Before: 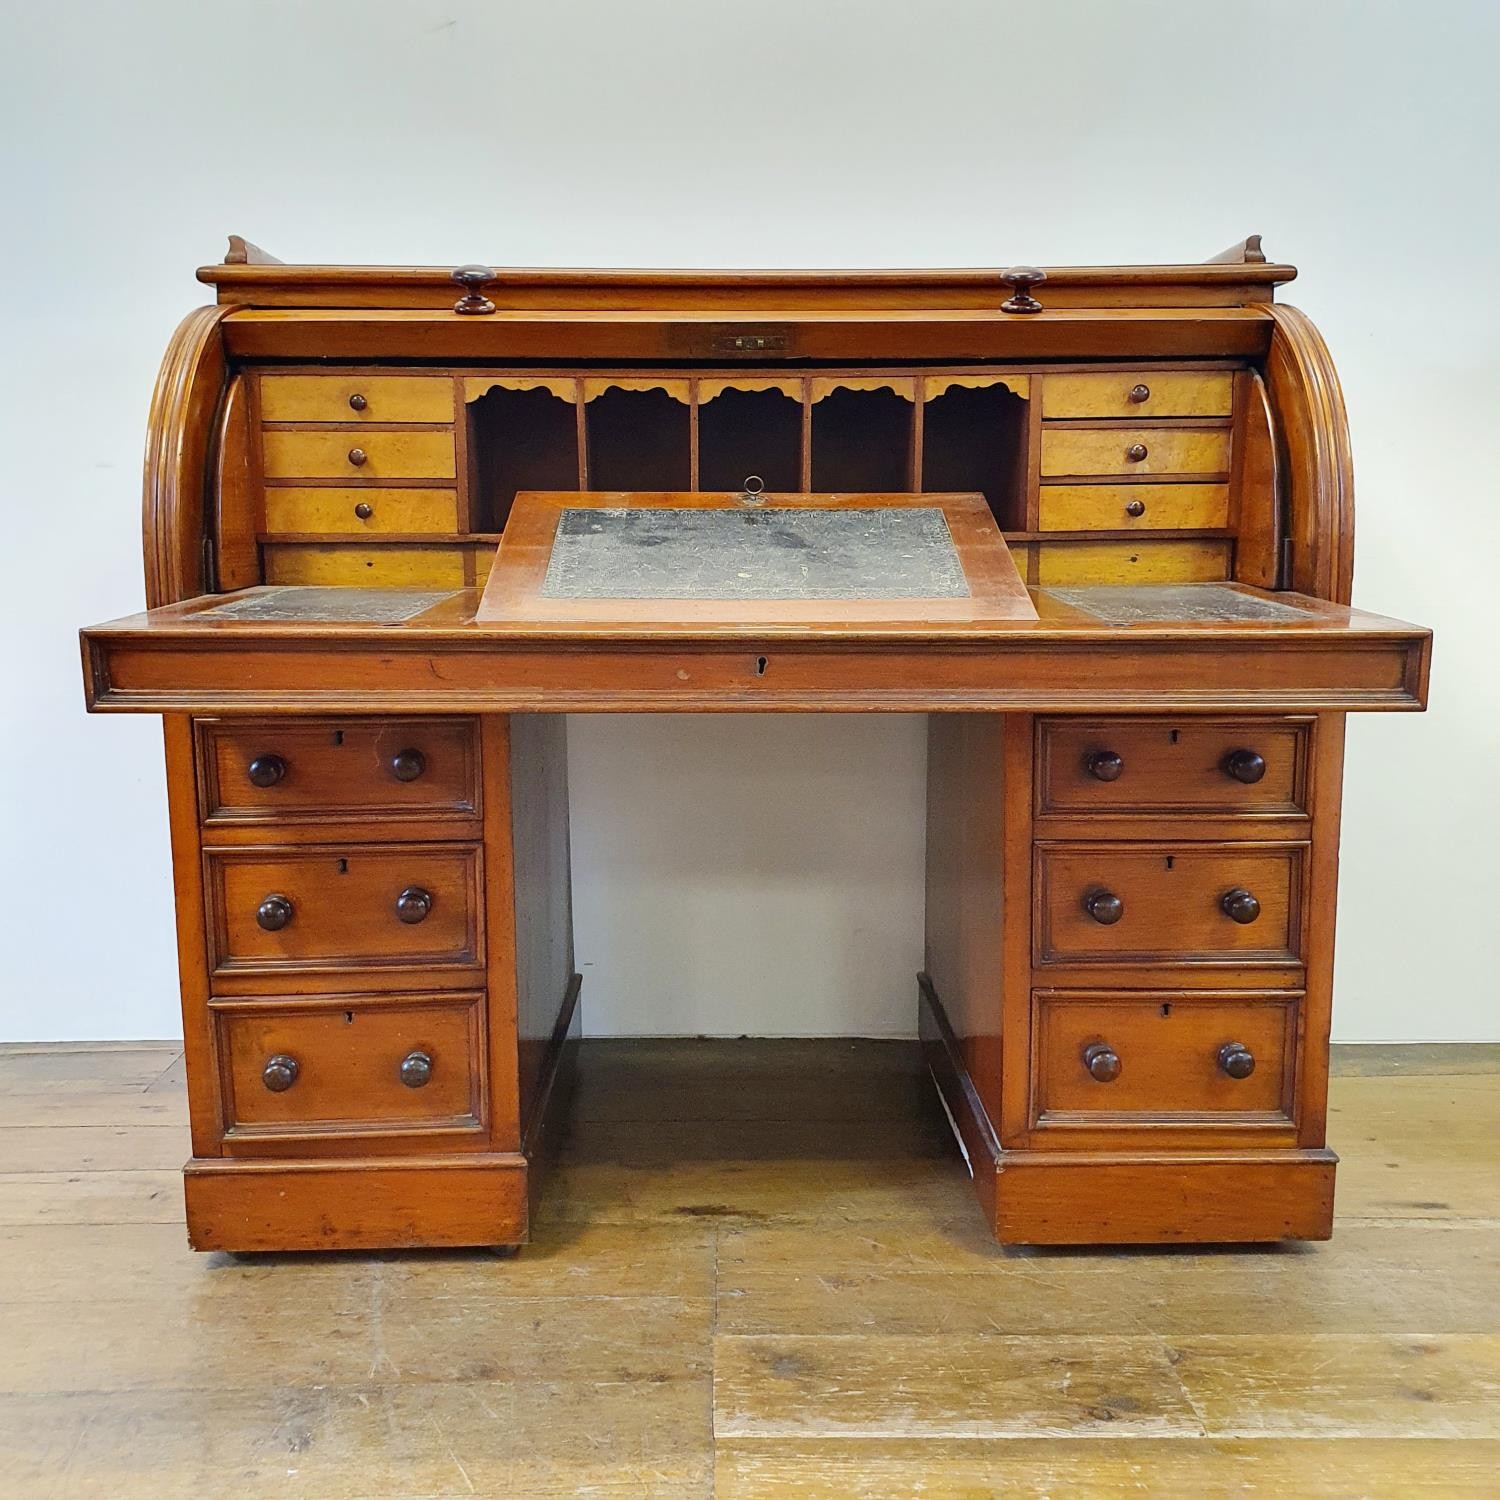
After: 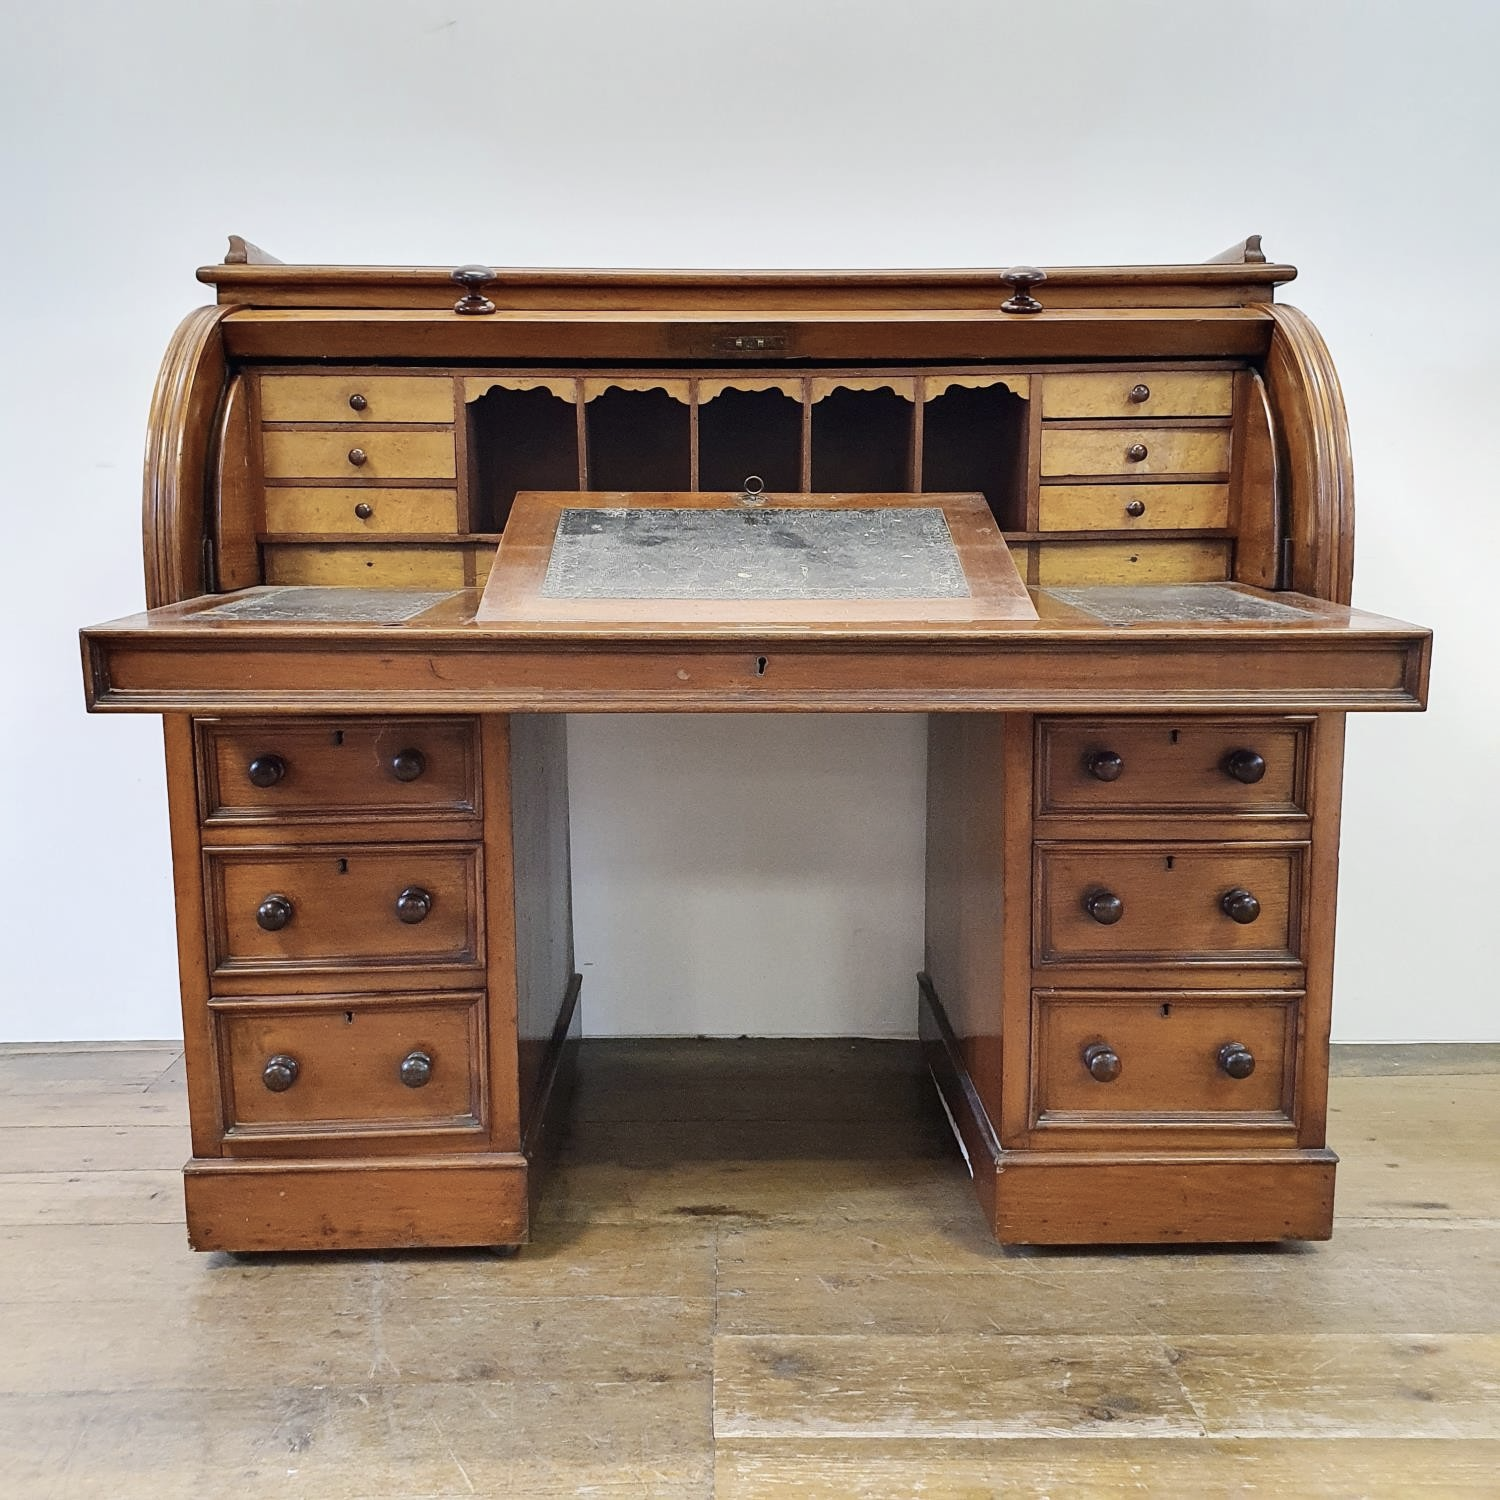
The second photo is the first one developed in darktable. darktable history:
white balance: red 1.009, blue 1.027
contrast brightness saturation: contrast 0.1, saturation -0.36
